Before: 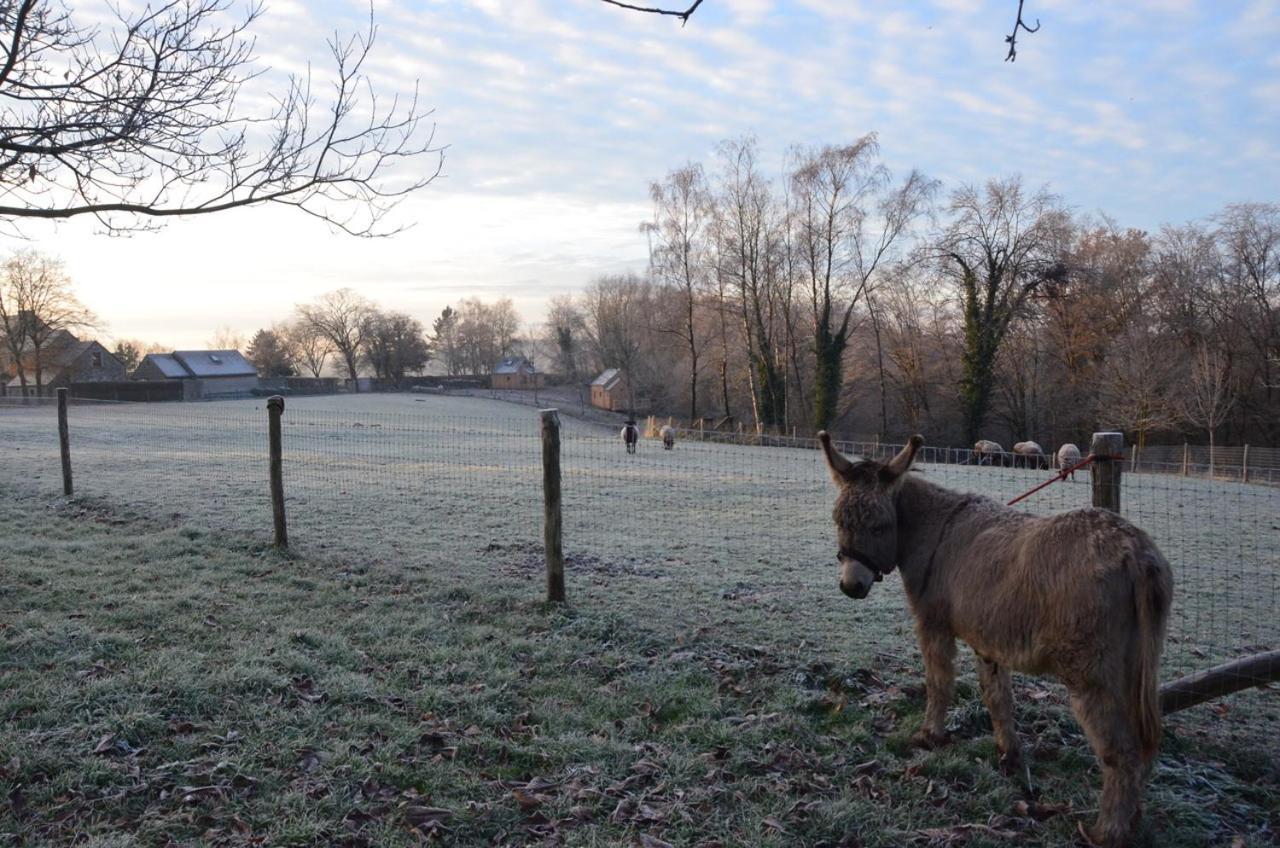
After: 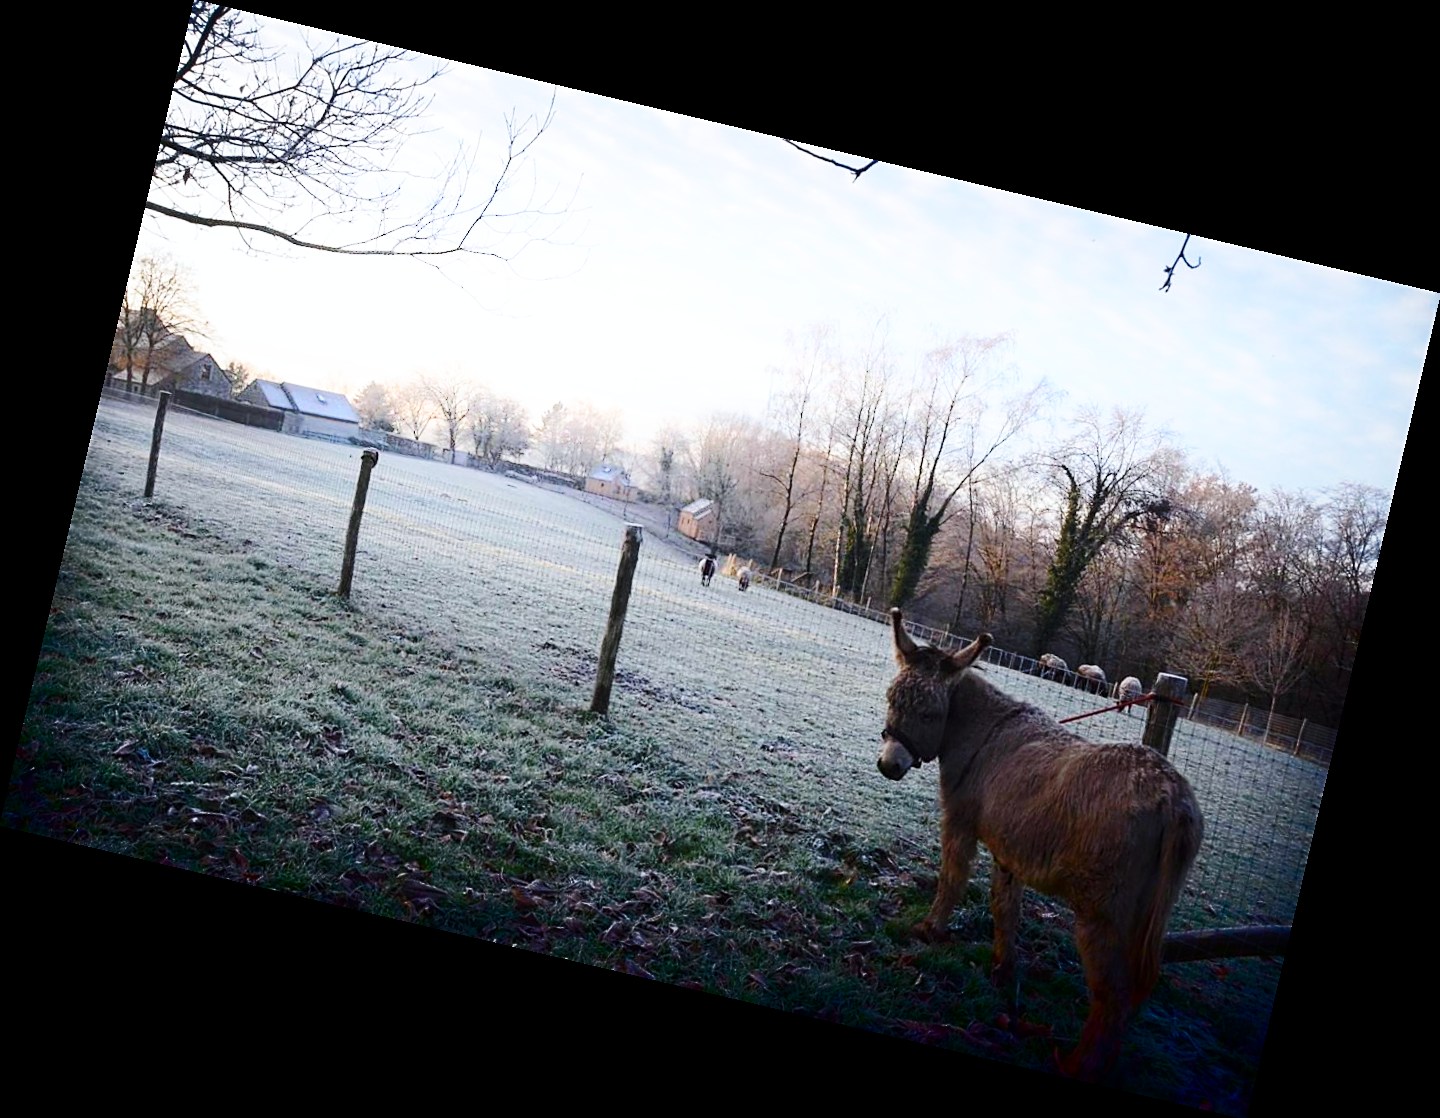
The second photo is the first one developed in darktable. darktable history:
rotate and perspective: rotation 13.27°, automatic cropping off
shadows and highlights: shadows -90, highlights 90, soften with gaussian
white balance: red 0.976, blue 1.04
sharpen: on, module defaults
base curve: curves: ch0 [(0, 0) (0.028, 0.03) (0.121, 0.232) (0.46, 0.748) (0.859, 0.968) (1, 1)], preserve colors none
